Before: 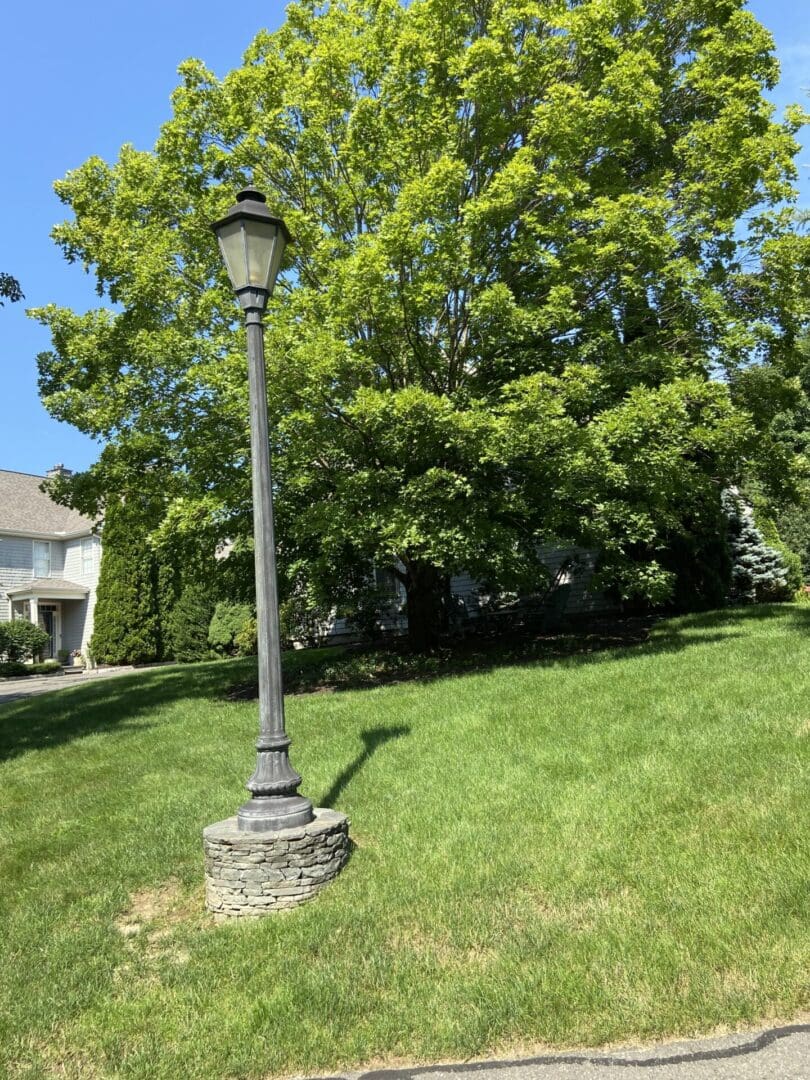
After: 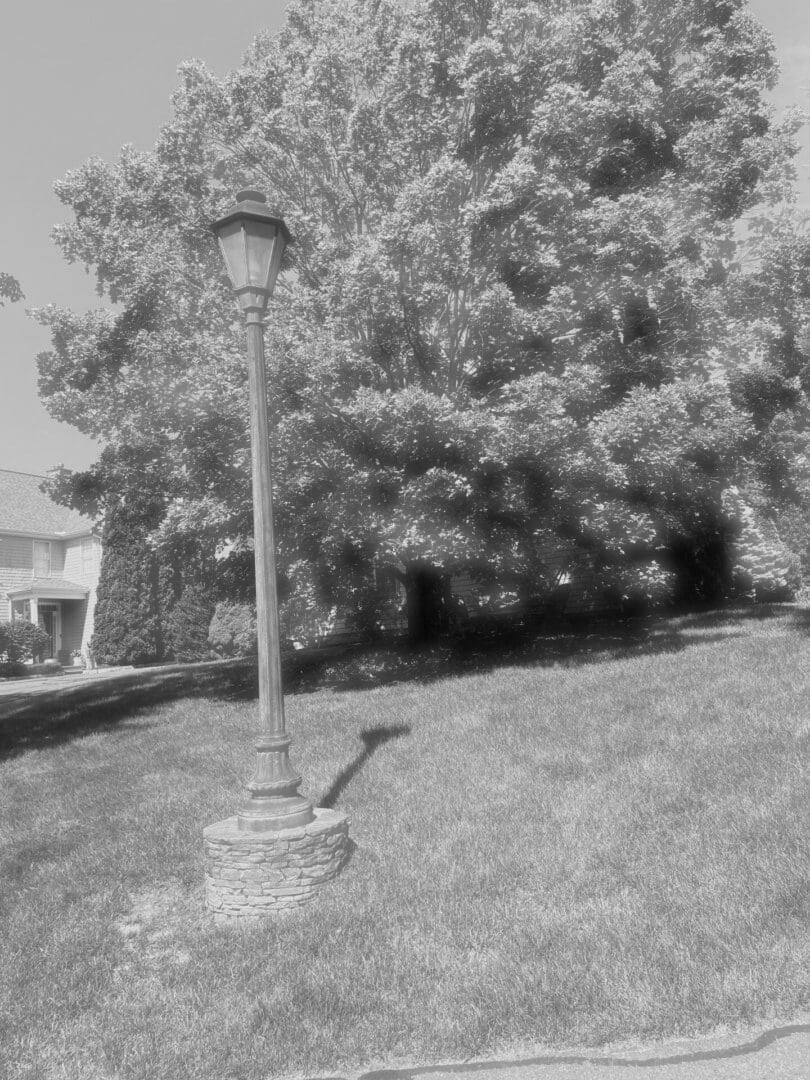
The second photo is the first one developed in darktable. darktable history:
monochrome: a 14.95, b -89.96
haze removal: strength -0.9, distance 0.225, compatibility mode true, adaptive false
